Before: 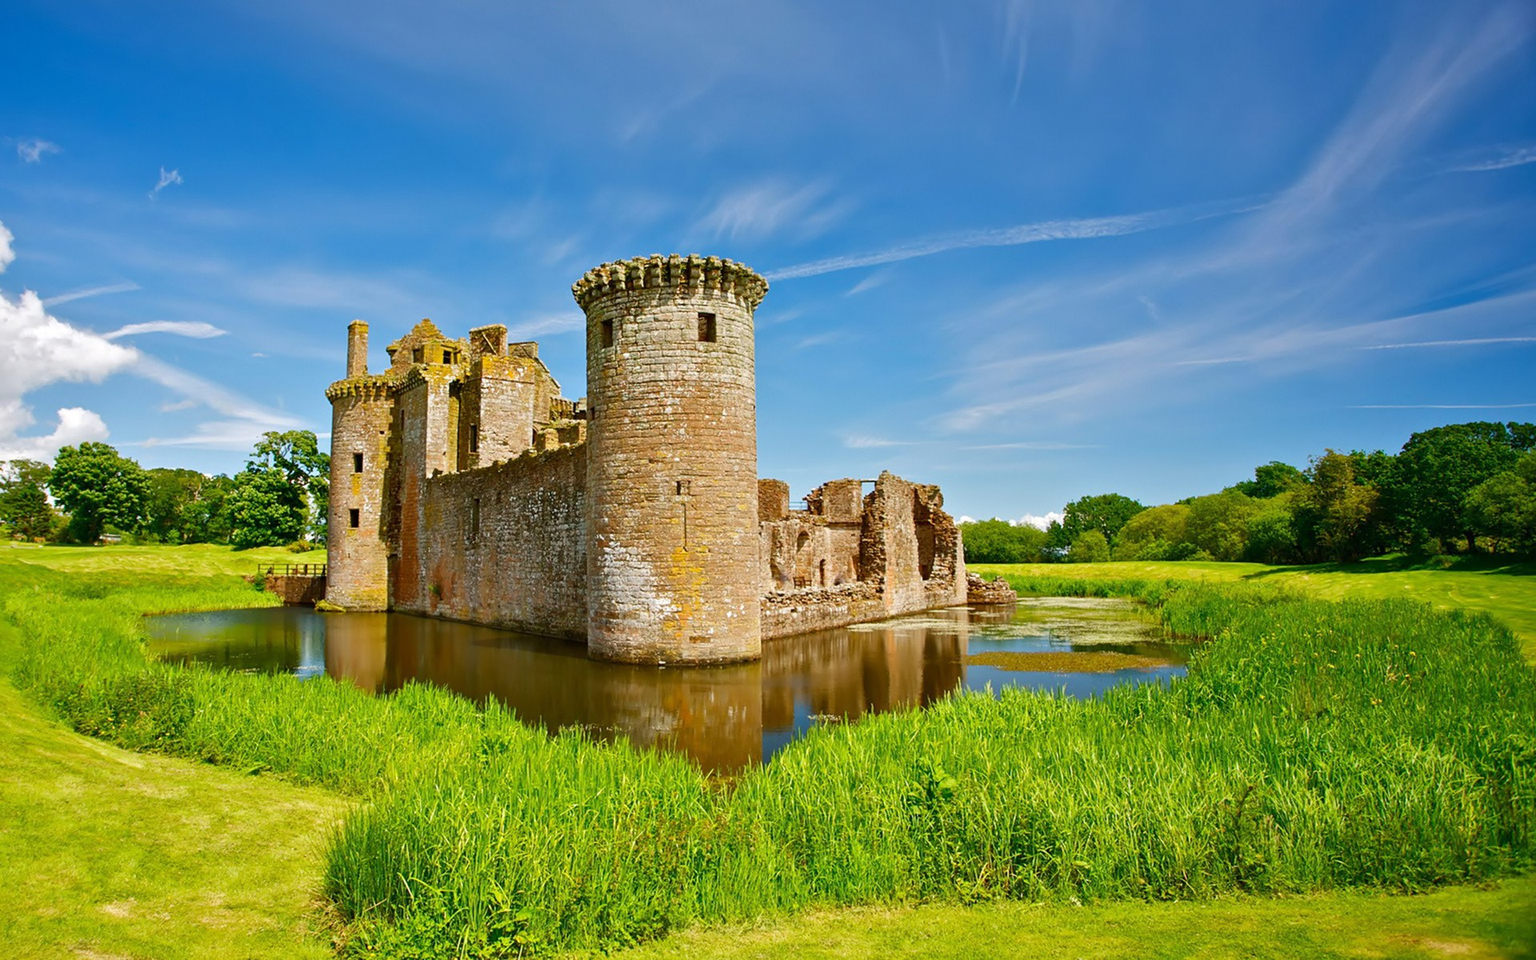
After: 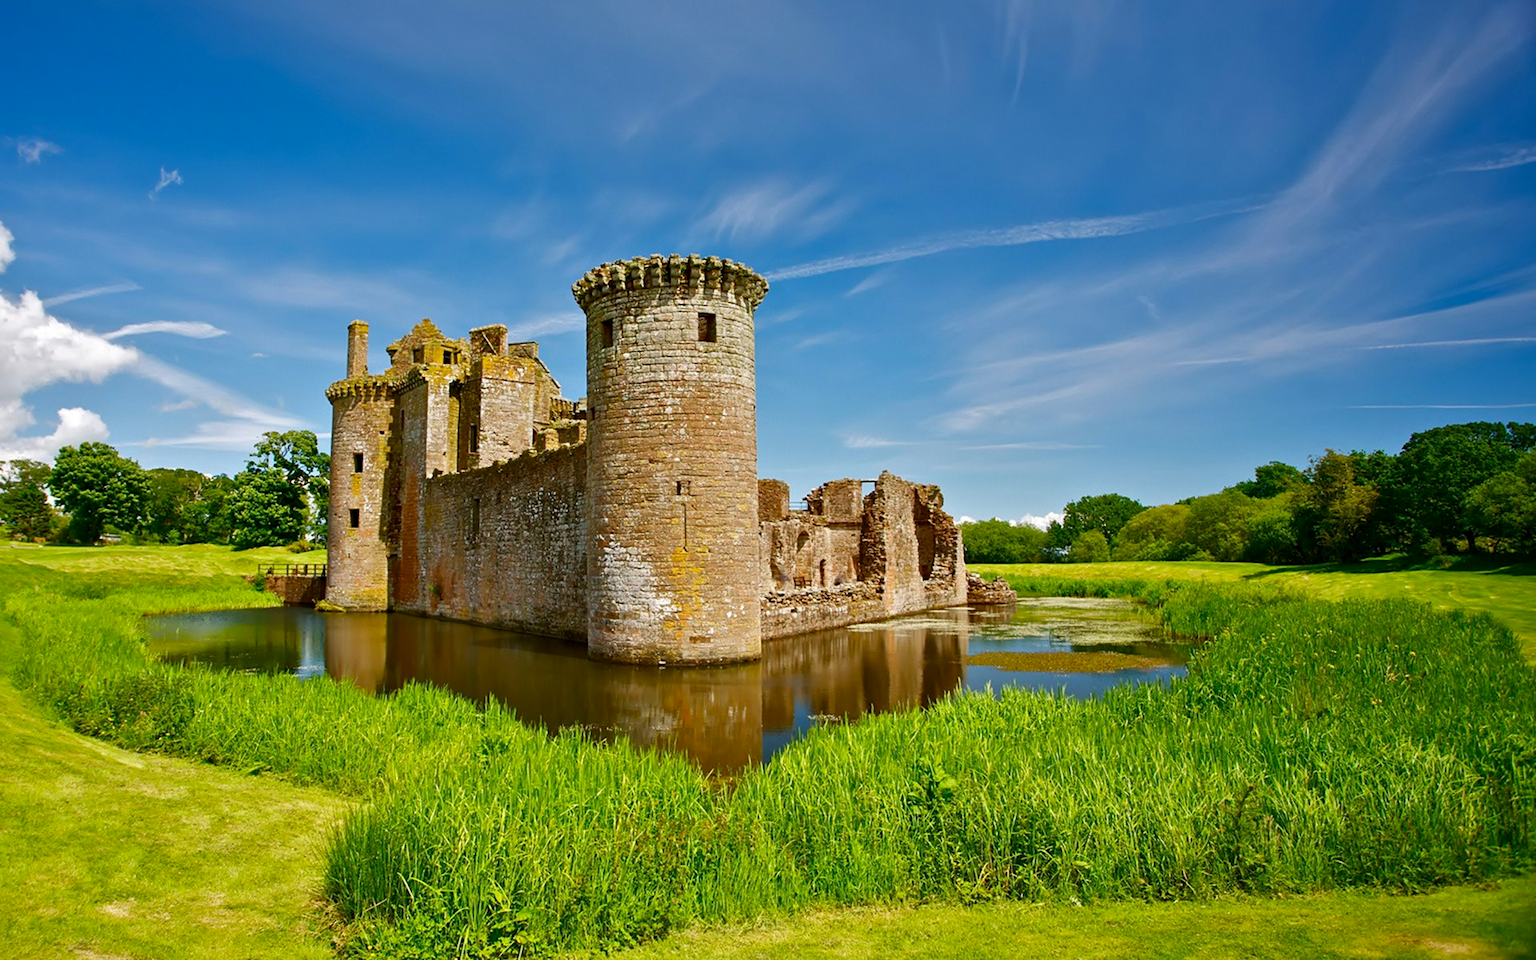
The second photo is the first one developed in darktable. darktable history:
exposure: black level correction 0.002, compensate highlight preservation false
base curve: curves: ch0 [(0, 0) (0.303, 0.277) (1, 1)]
contrast brightness saturation: contrast 0.03, brightness -0.04
